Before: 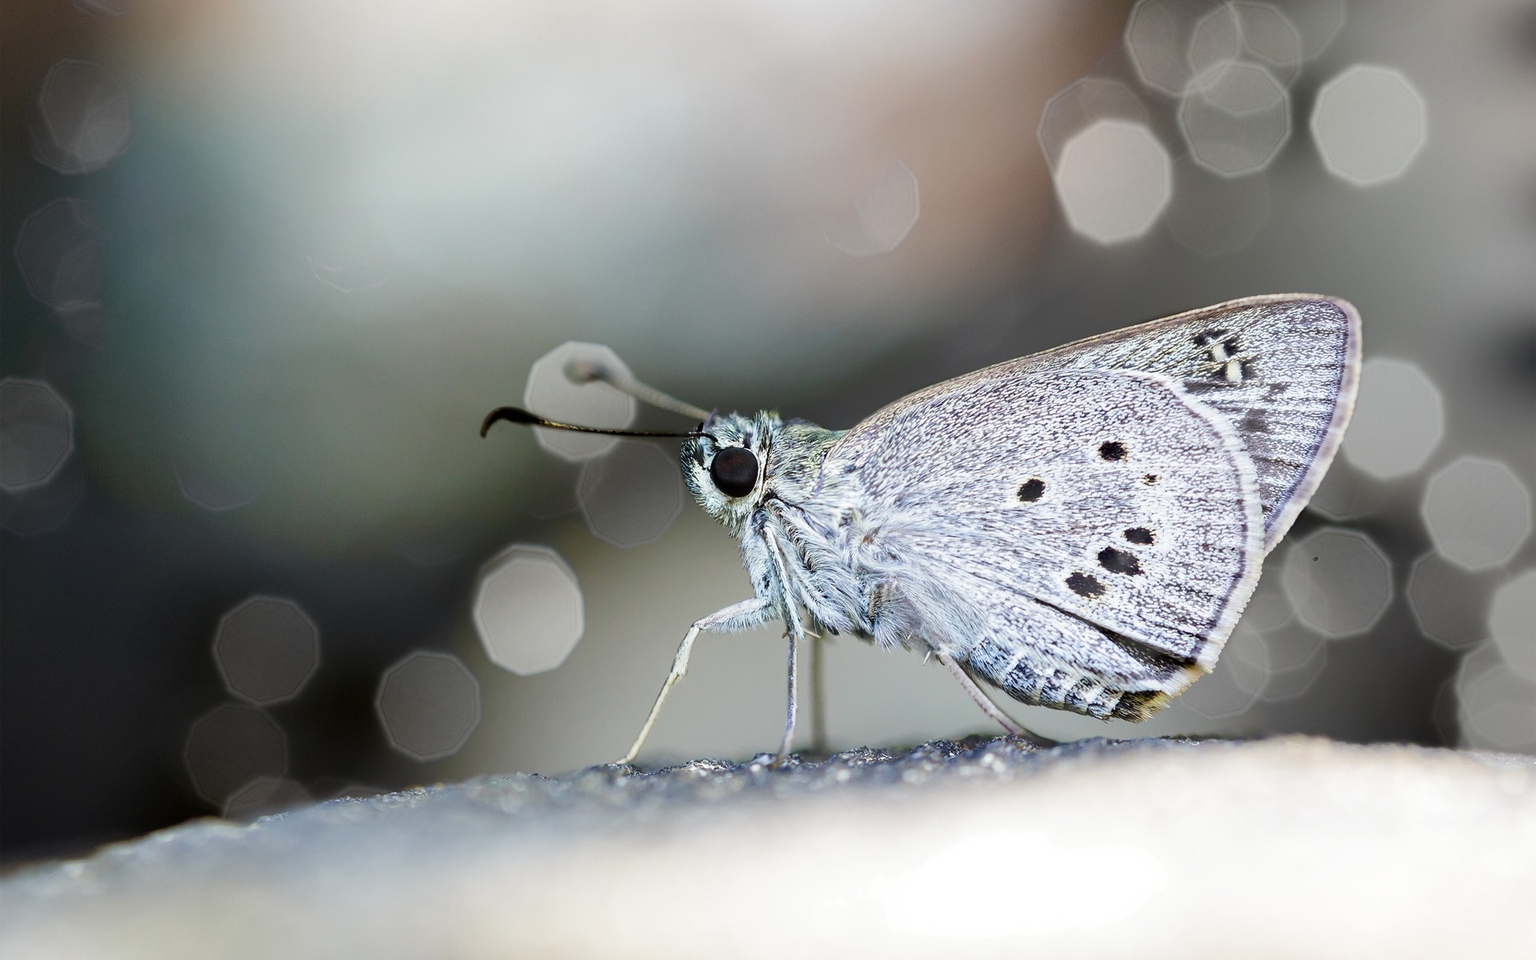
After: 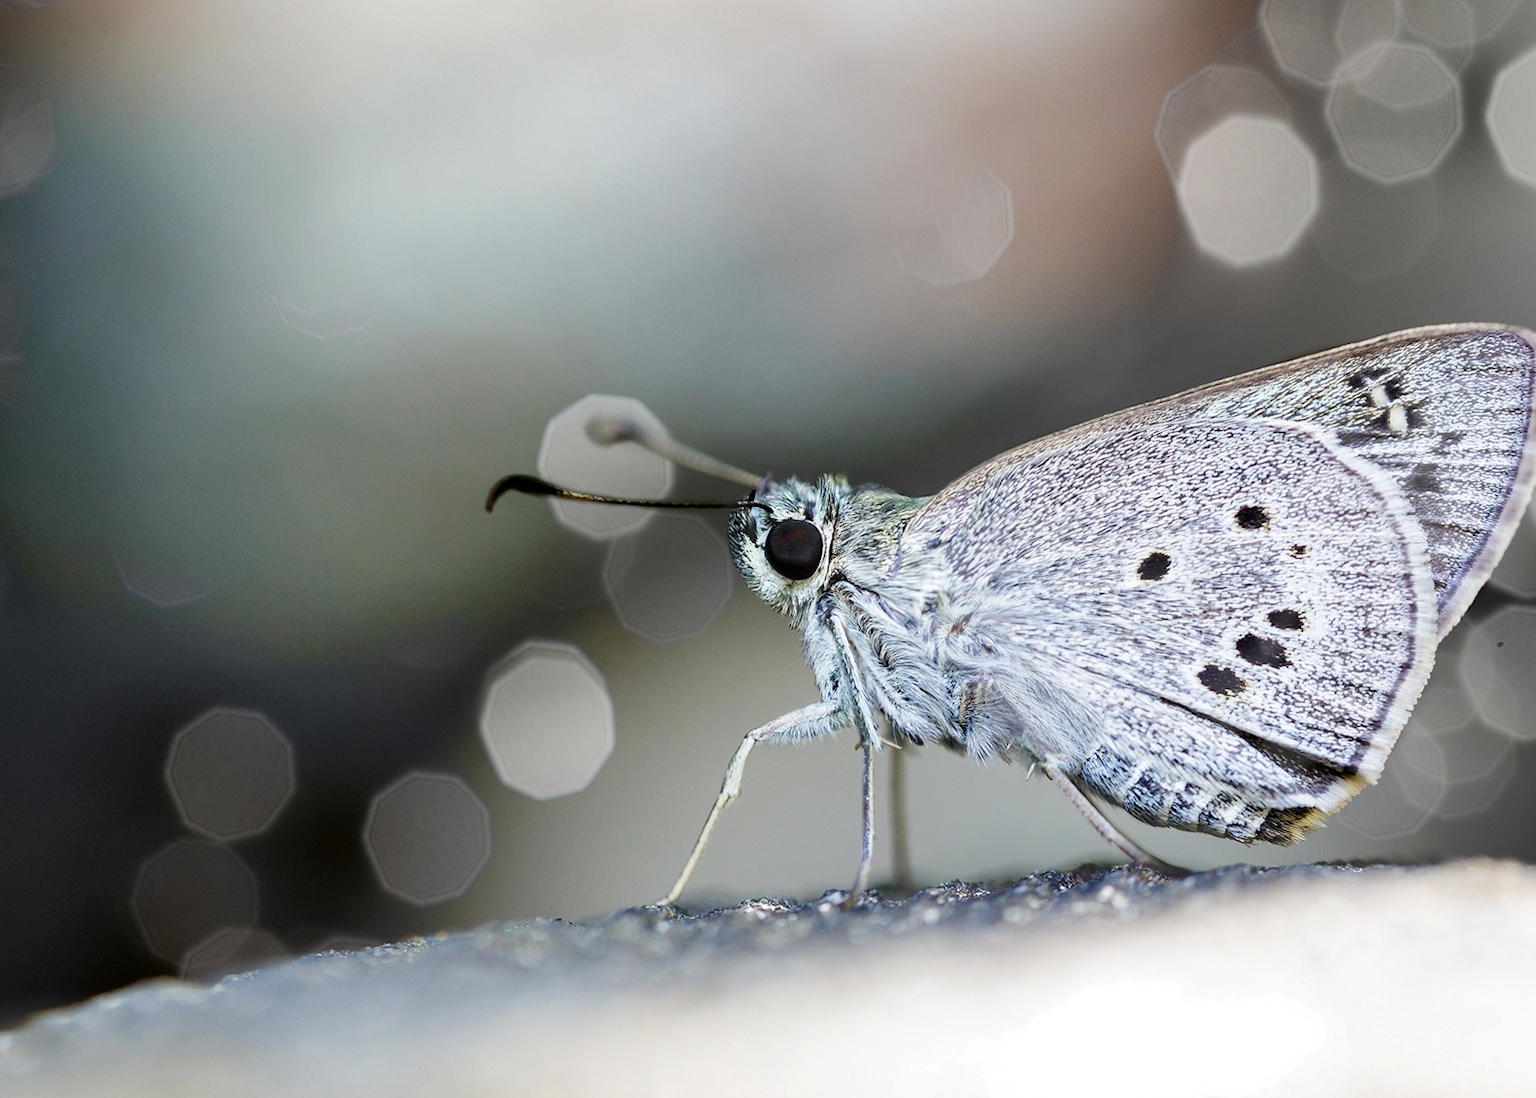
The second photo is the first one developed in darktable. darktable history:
color correction: highlights a* 0.048, highlights b* -0.803
shadows and highlights: shadows 29.28, highlights -29.28, low approximation 0.01, soften with gaussian
crop and rotate: angle 0.852°, left 4.138%, top 0.885%, right 11.404%, bottom 2.432%
